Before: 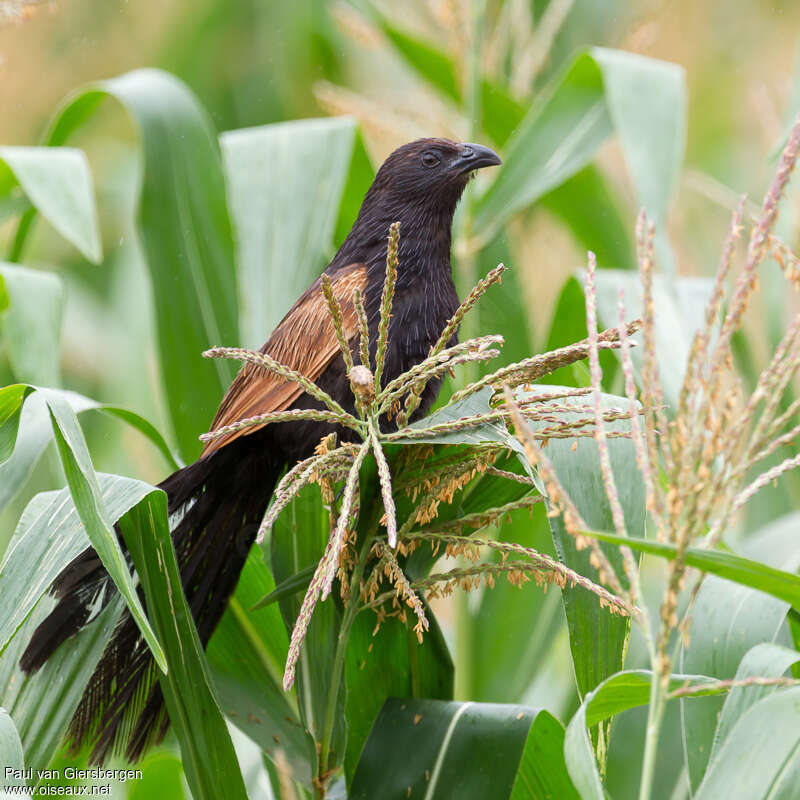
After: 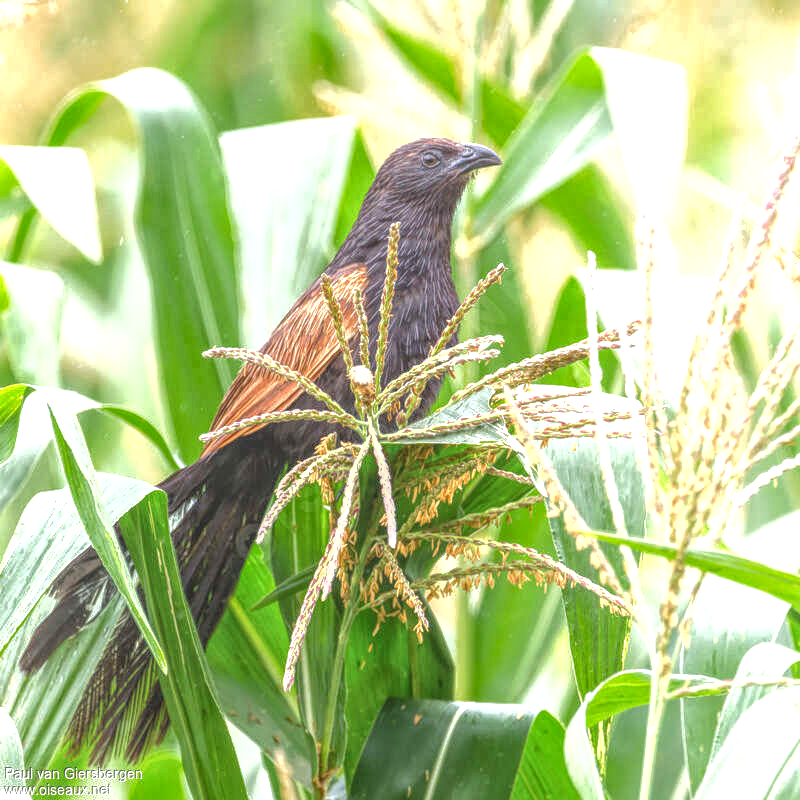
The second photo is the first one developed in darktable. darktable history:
base curve: curves: ch0 [(0, 0) (0.74, 0.67) (1, 1)], preserve colors average RGB
exposure: black level correction 0, exposure 1 EV, compensate highlight preservation false
local contrast: highlights 20%, shadows 29%, detail 200%, midtone range 0.2
